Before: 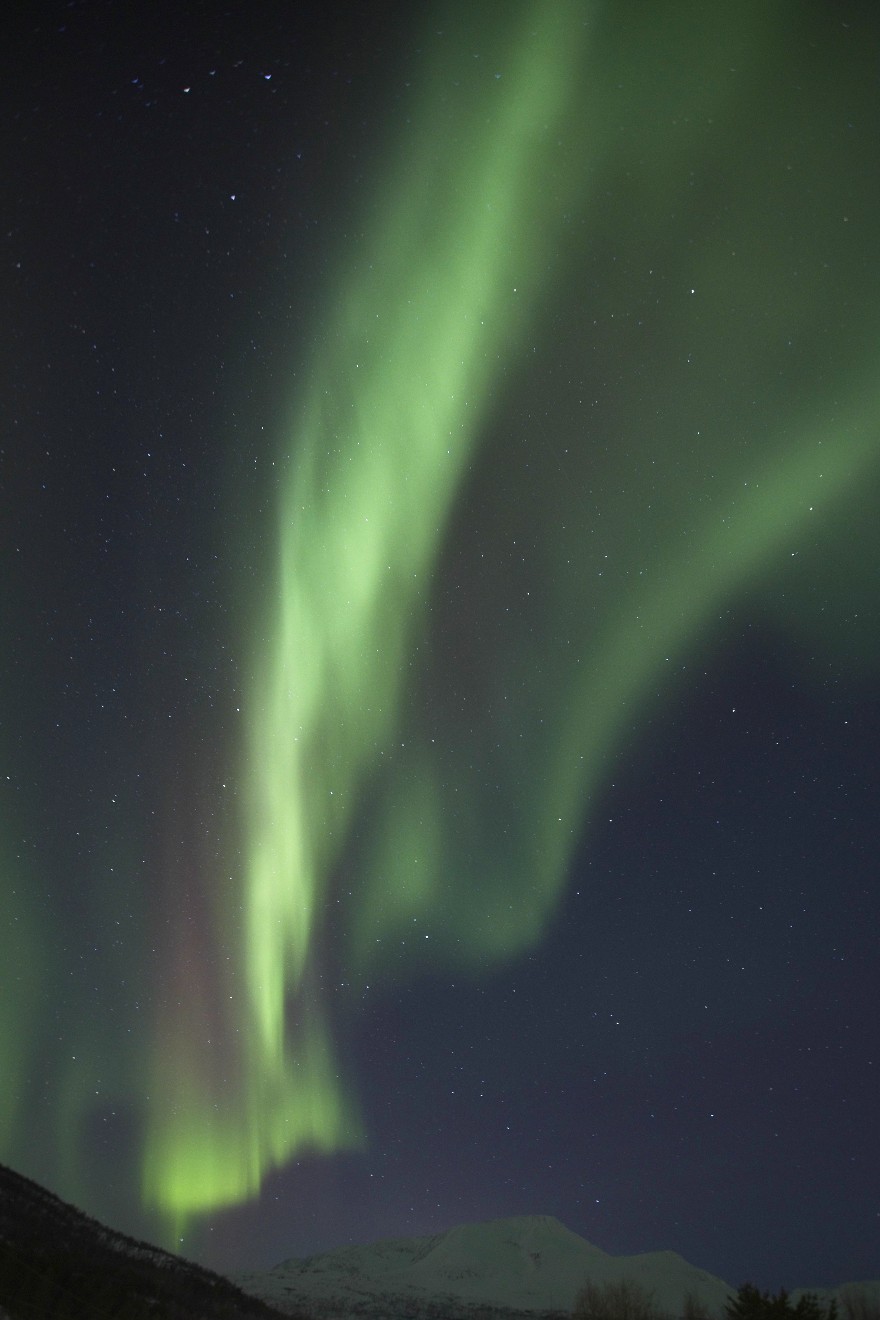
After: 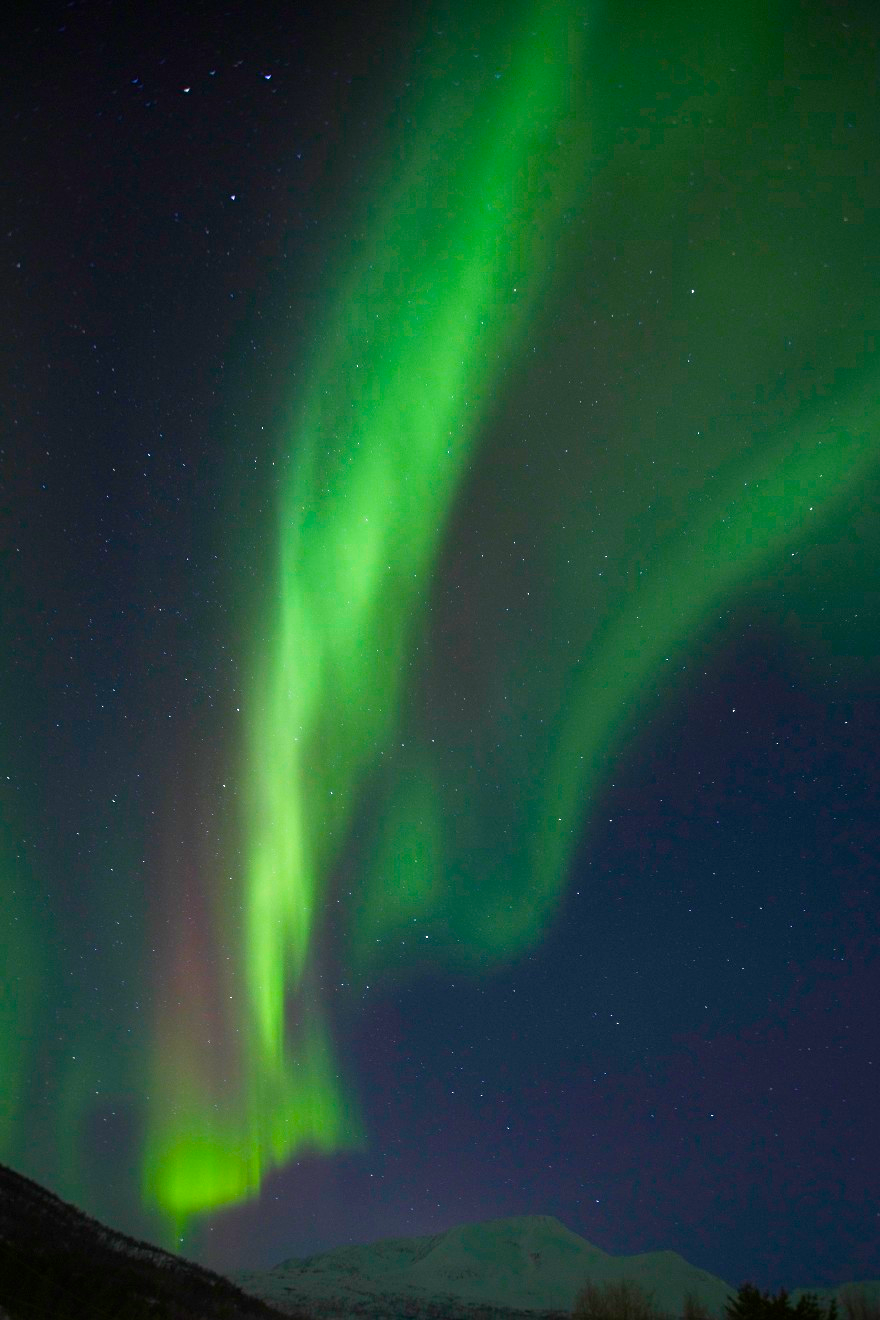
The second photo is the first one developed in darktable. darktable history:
sharpen: radius 5.325, amount 0.315, threshold 26.484
color balance rgb: linear chroma grading › global chroma 23.097%, perceptual saturation grading › global saturation 31.115%
